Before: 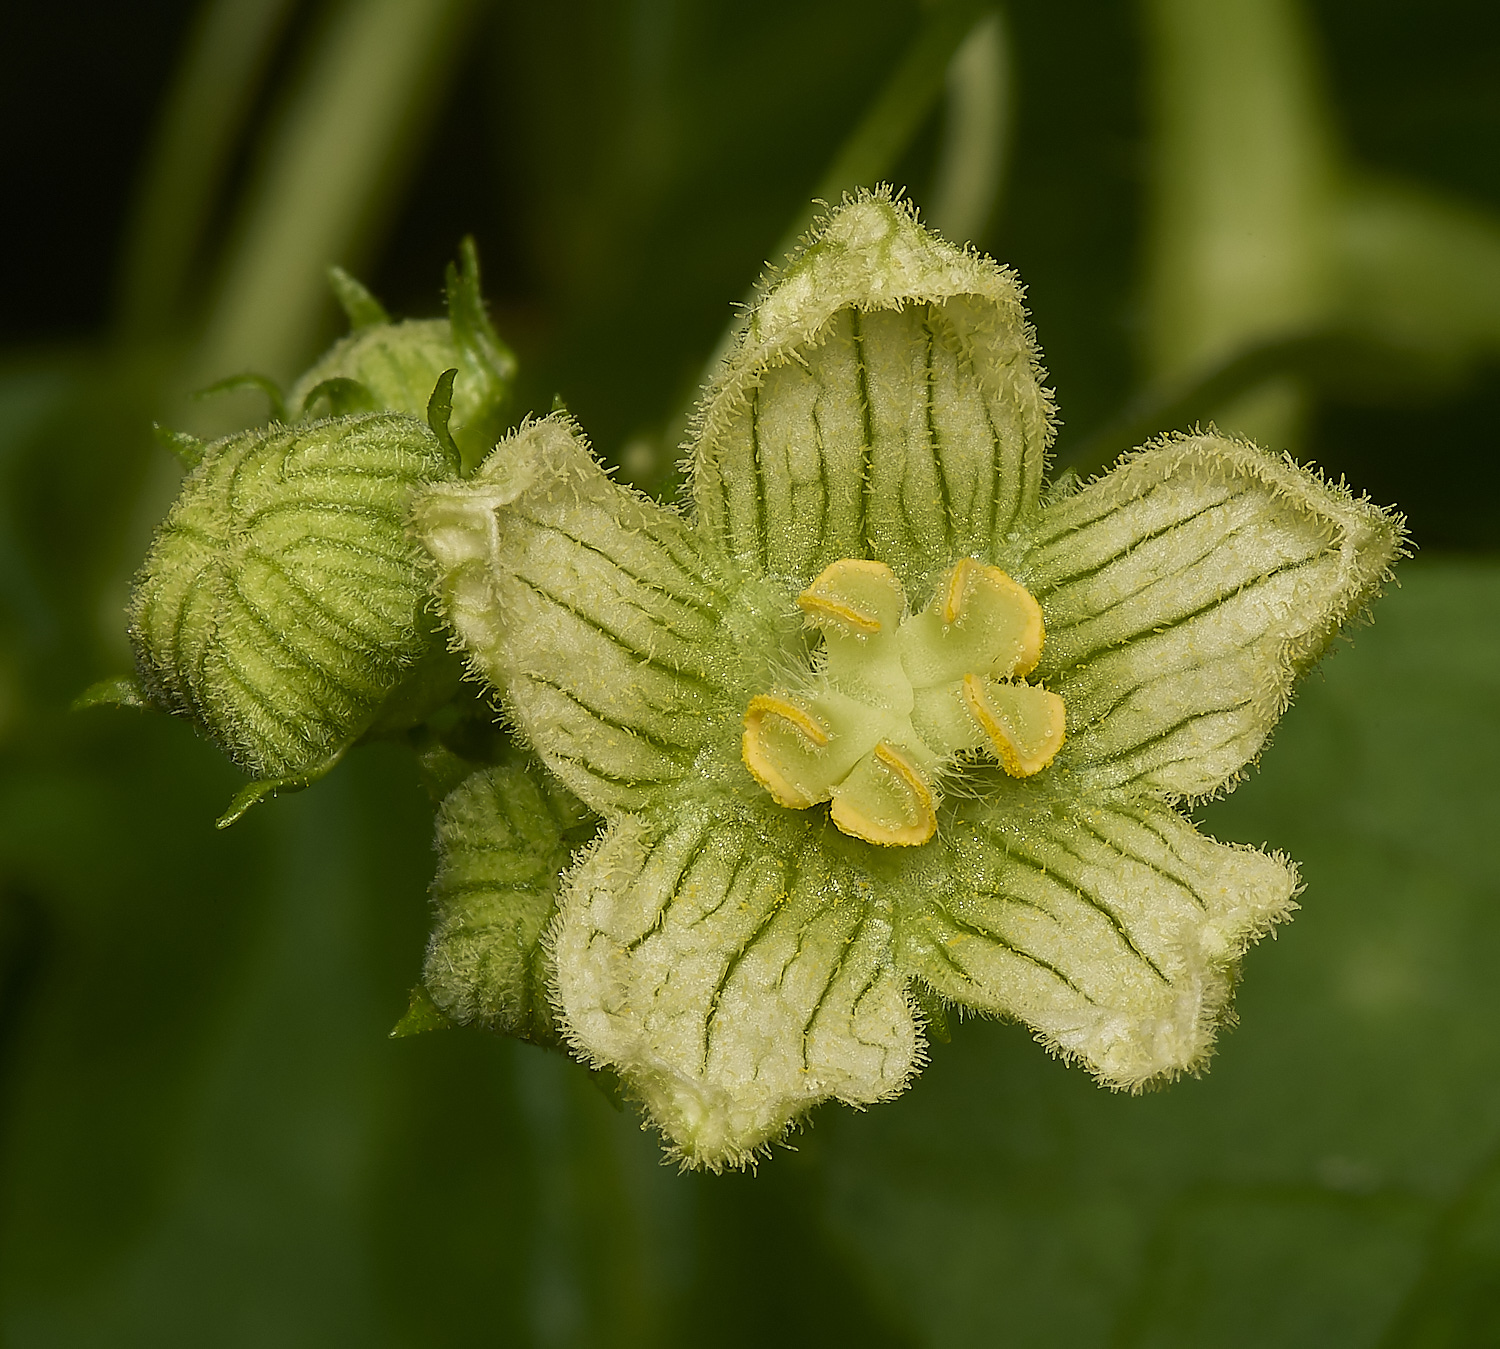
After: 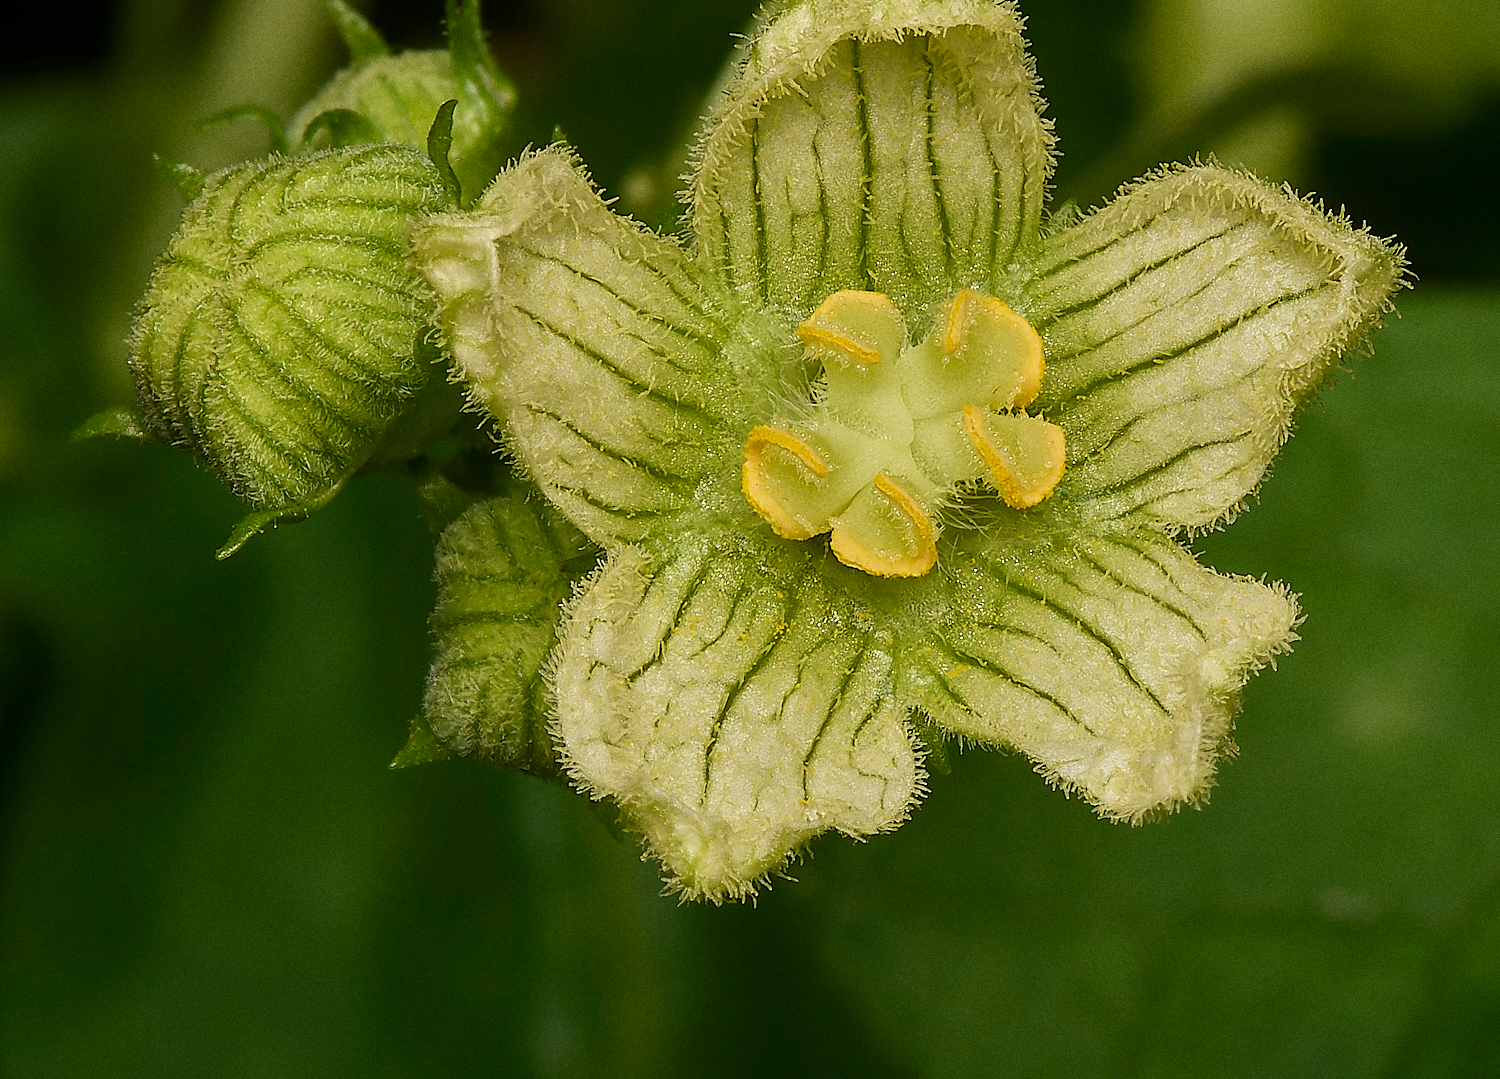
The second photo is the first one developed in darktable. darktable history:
crop and rotate: top 19.998%
grain: coarseness 0.09 ISO
